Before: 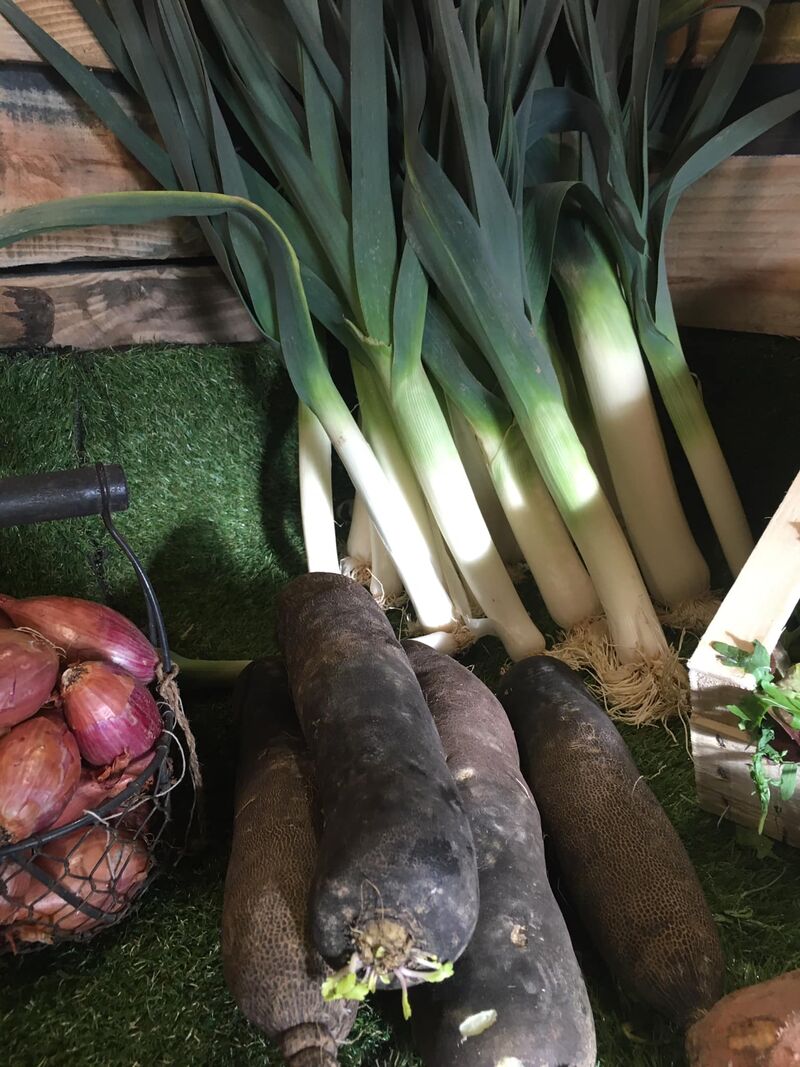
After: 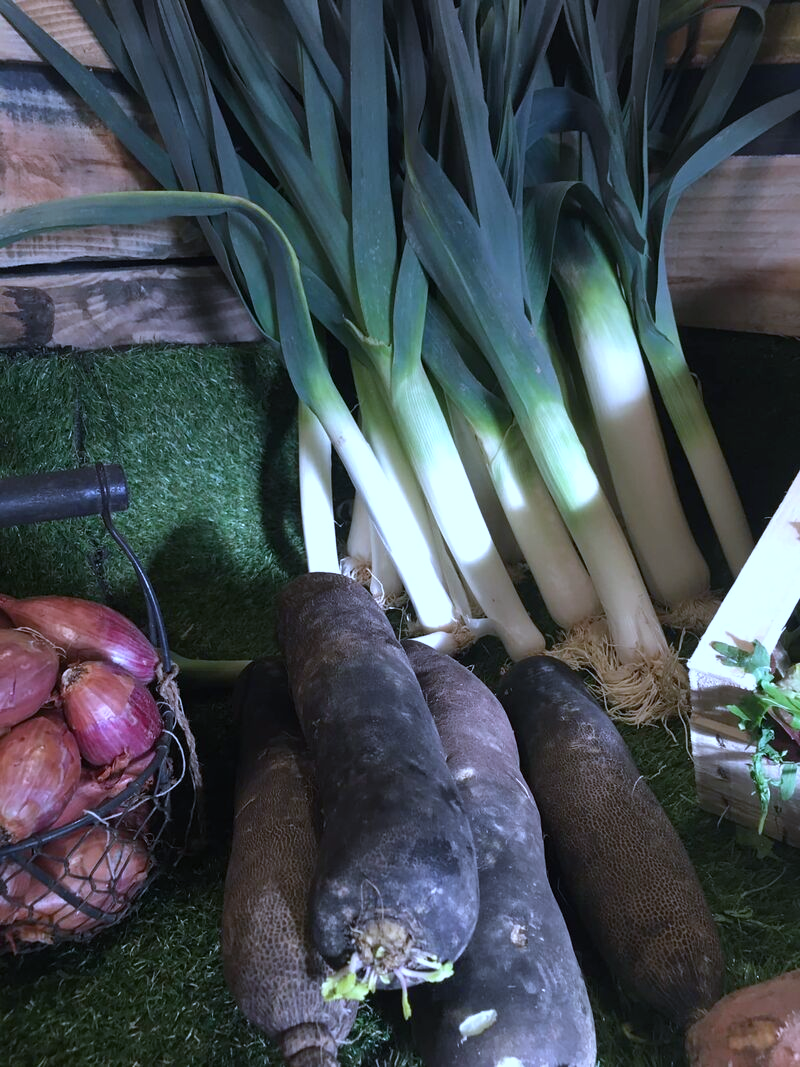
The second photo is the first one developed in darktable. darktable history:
white balance: red 0.948, green 1.02, blue 1.176
color calibration: illuminant as shot in camera, x 0.37, y 0.382, temperature 4313.32 K
